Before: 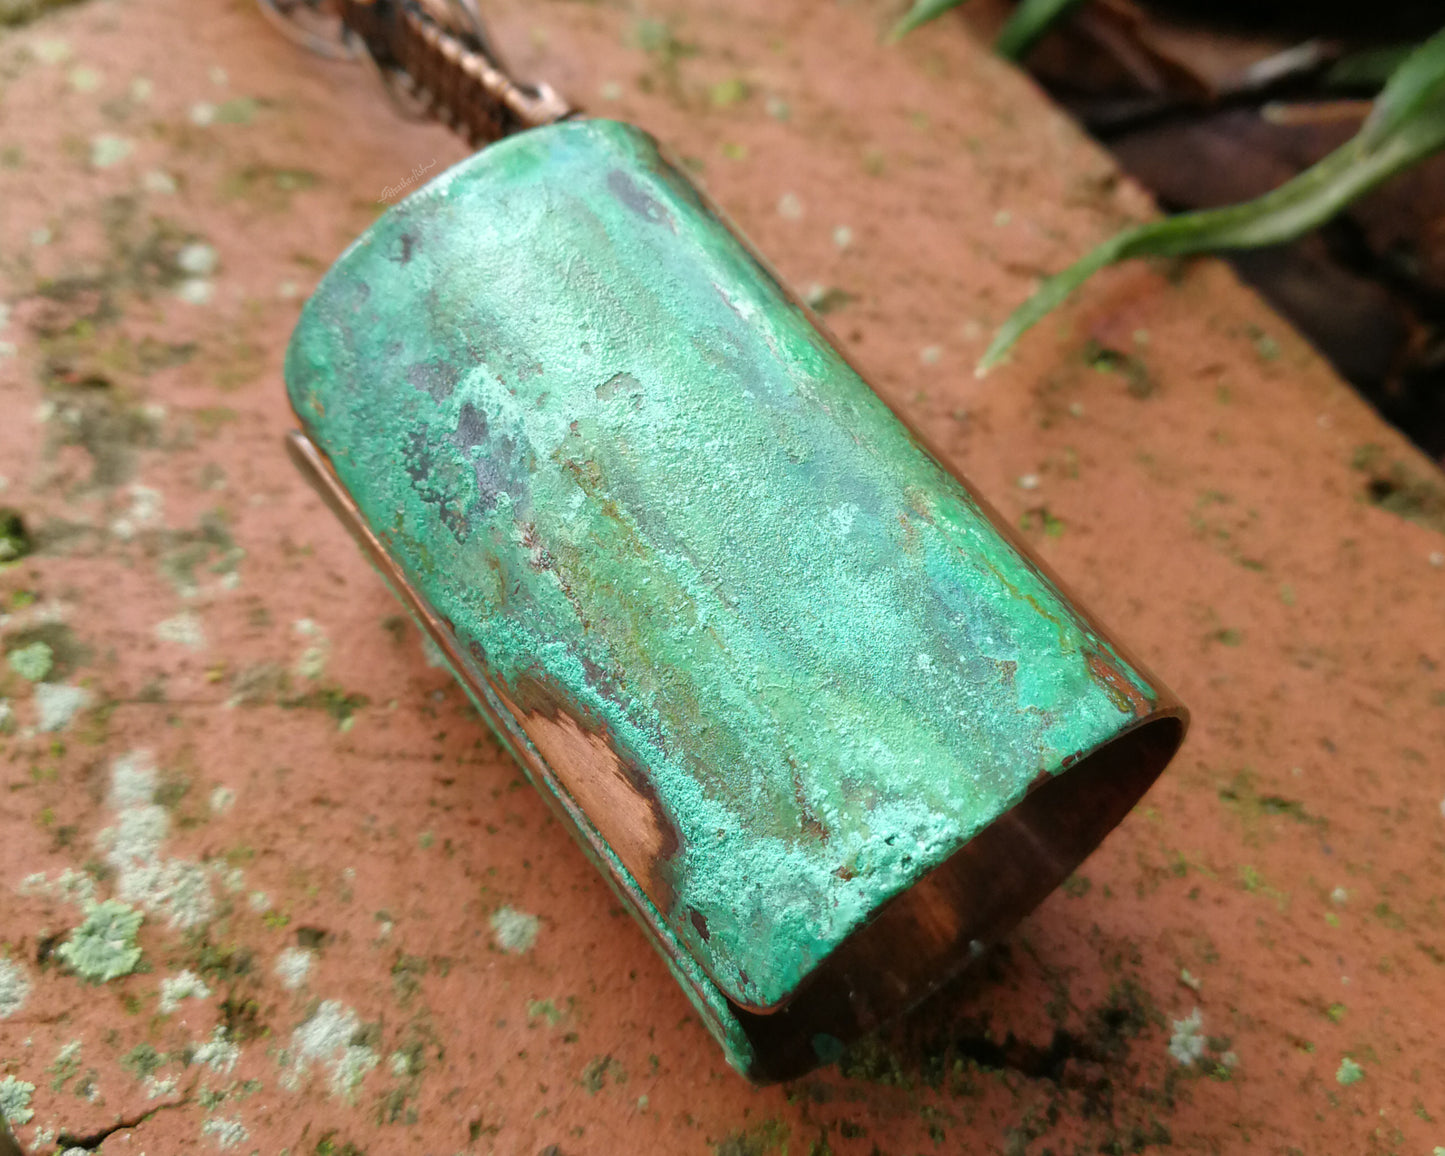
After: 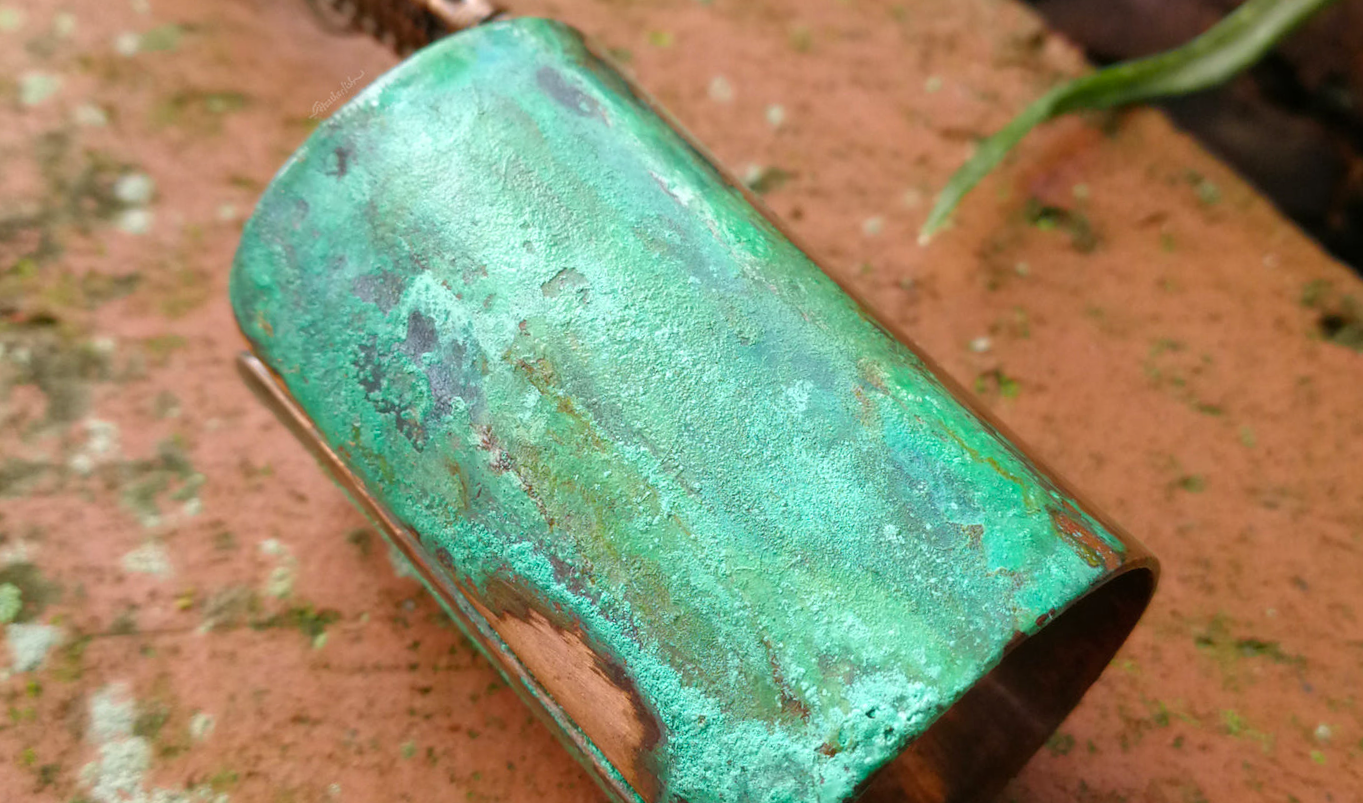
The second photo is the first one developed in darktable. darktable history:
crop: top 5.667%, bottom 17.637%
color balance rgb: perceptual saturation grading › global saturation 10%, global vibrance 10%
rotate and perspective: rotation -4.57°, crop left 0.054, crop right 0.944, crop top 0.087, crop bottom 0.914
